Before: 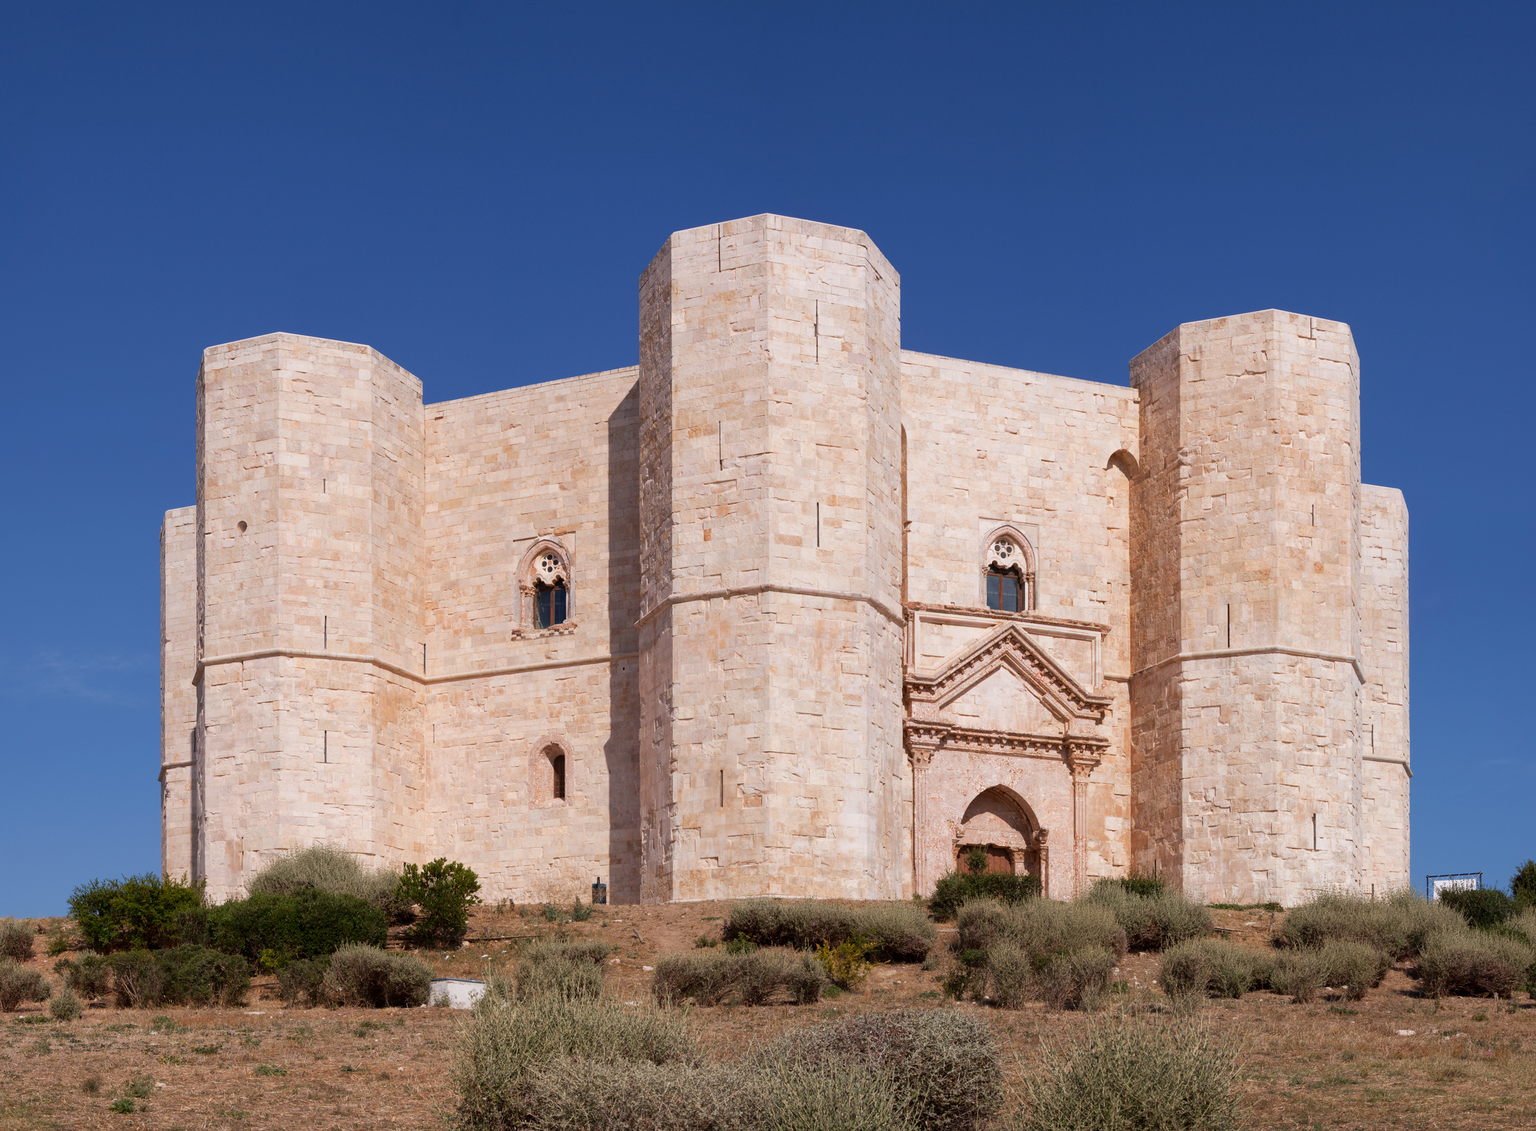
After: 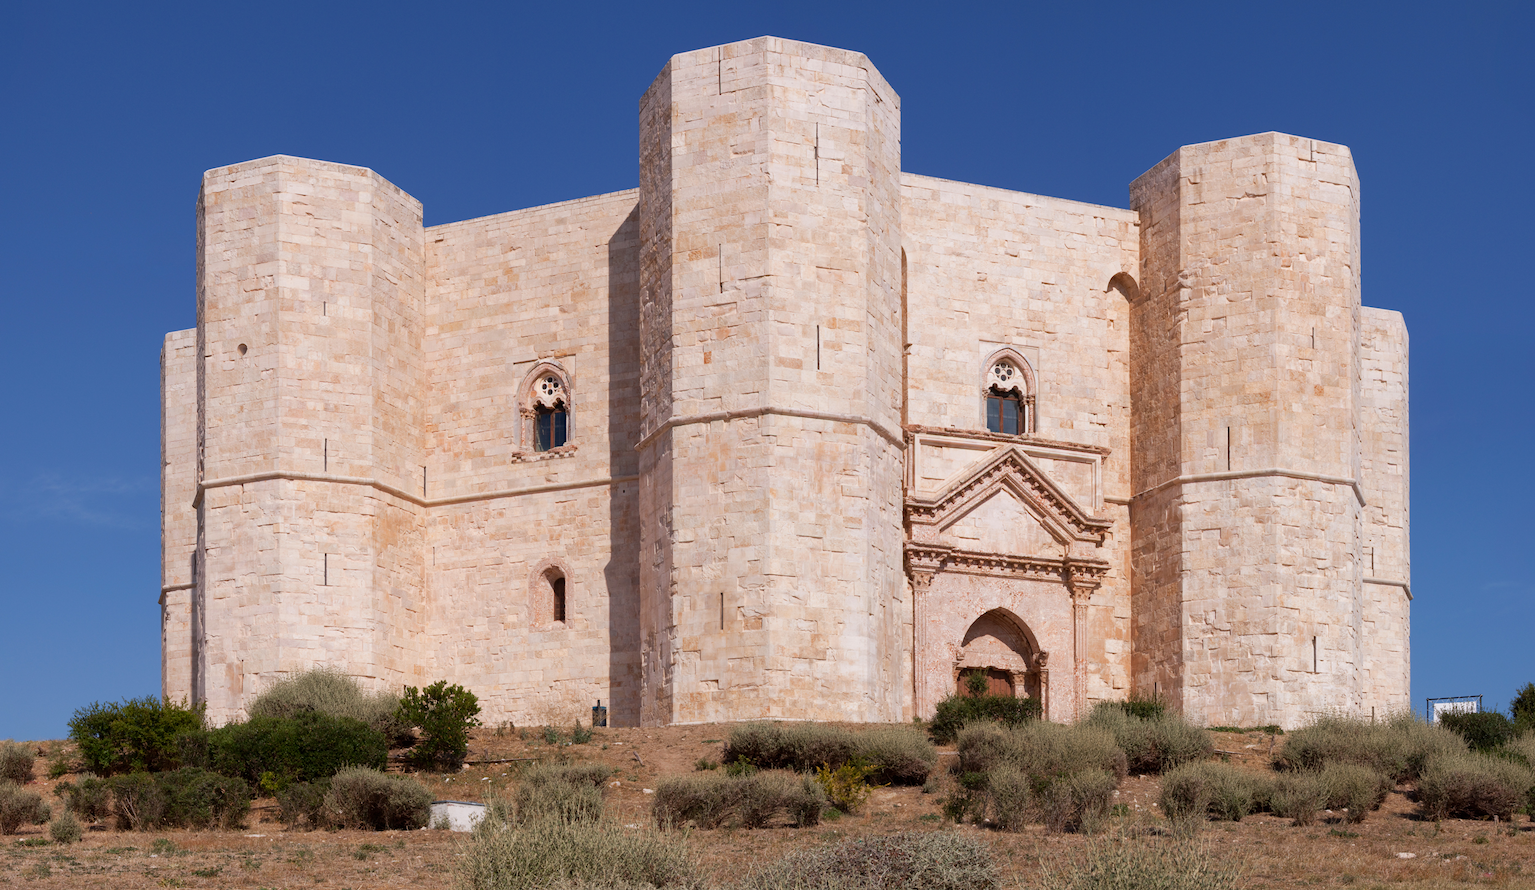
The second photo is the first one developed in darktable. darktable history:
crop and rotate: top 15.703%, bottom 5.509%
